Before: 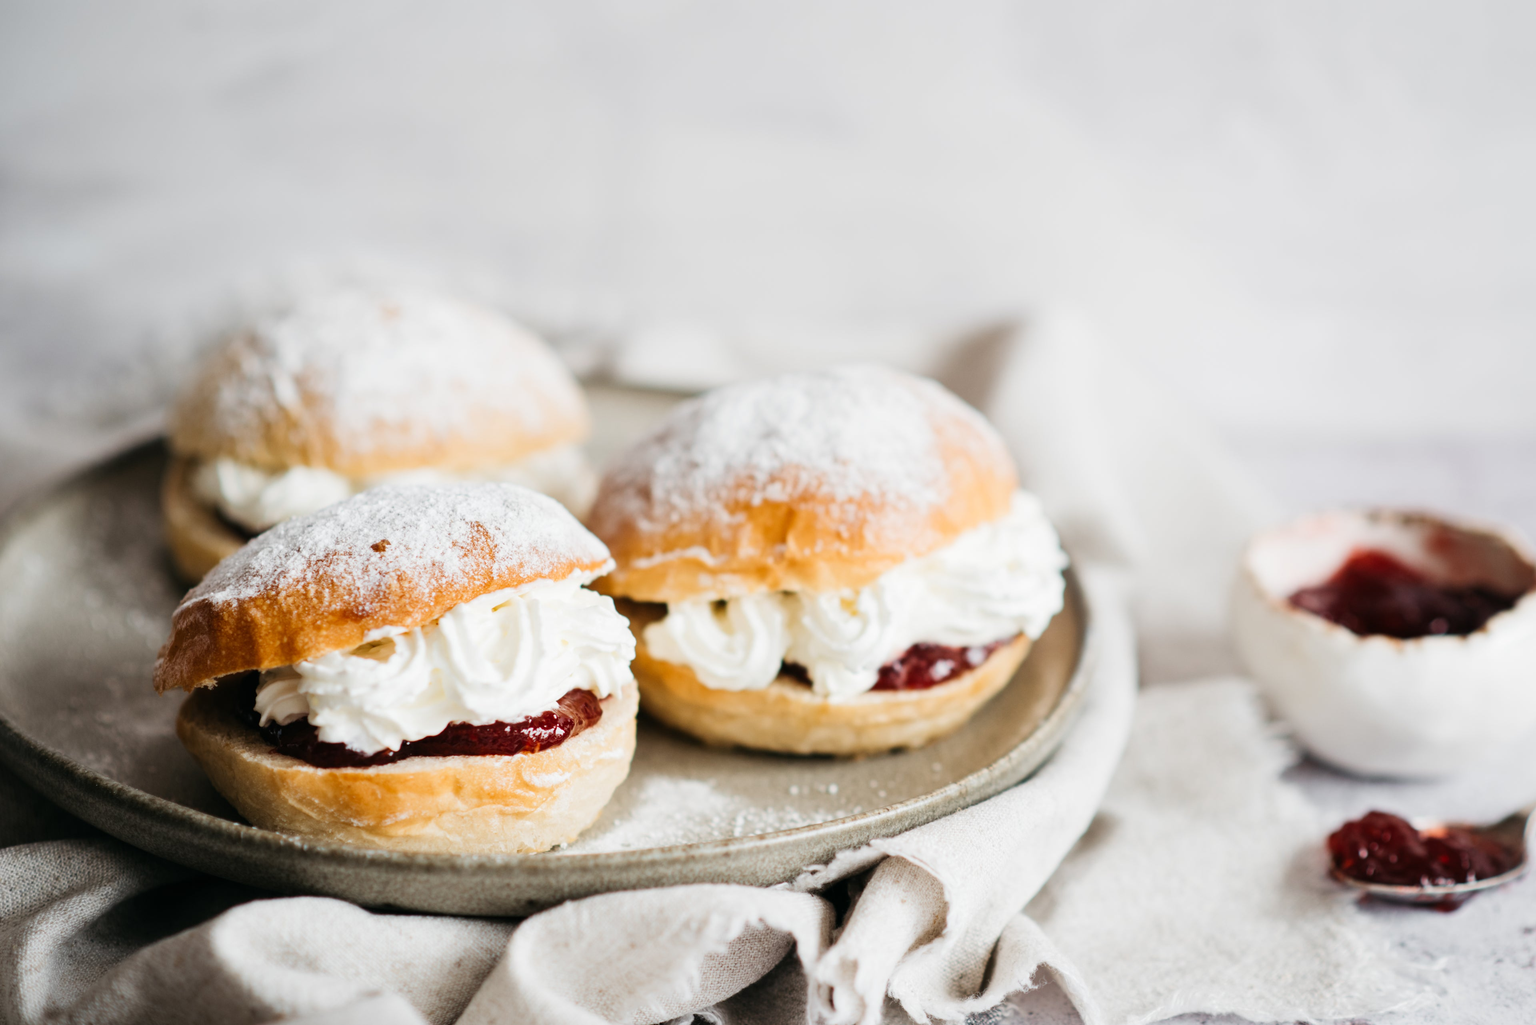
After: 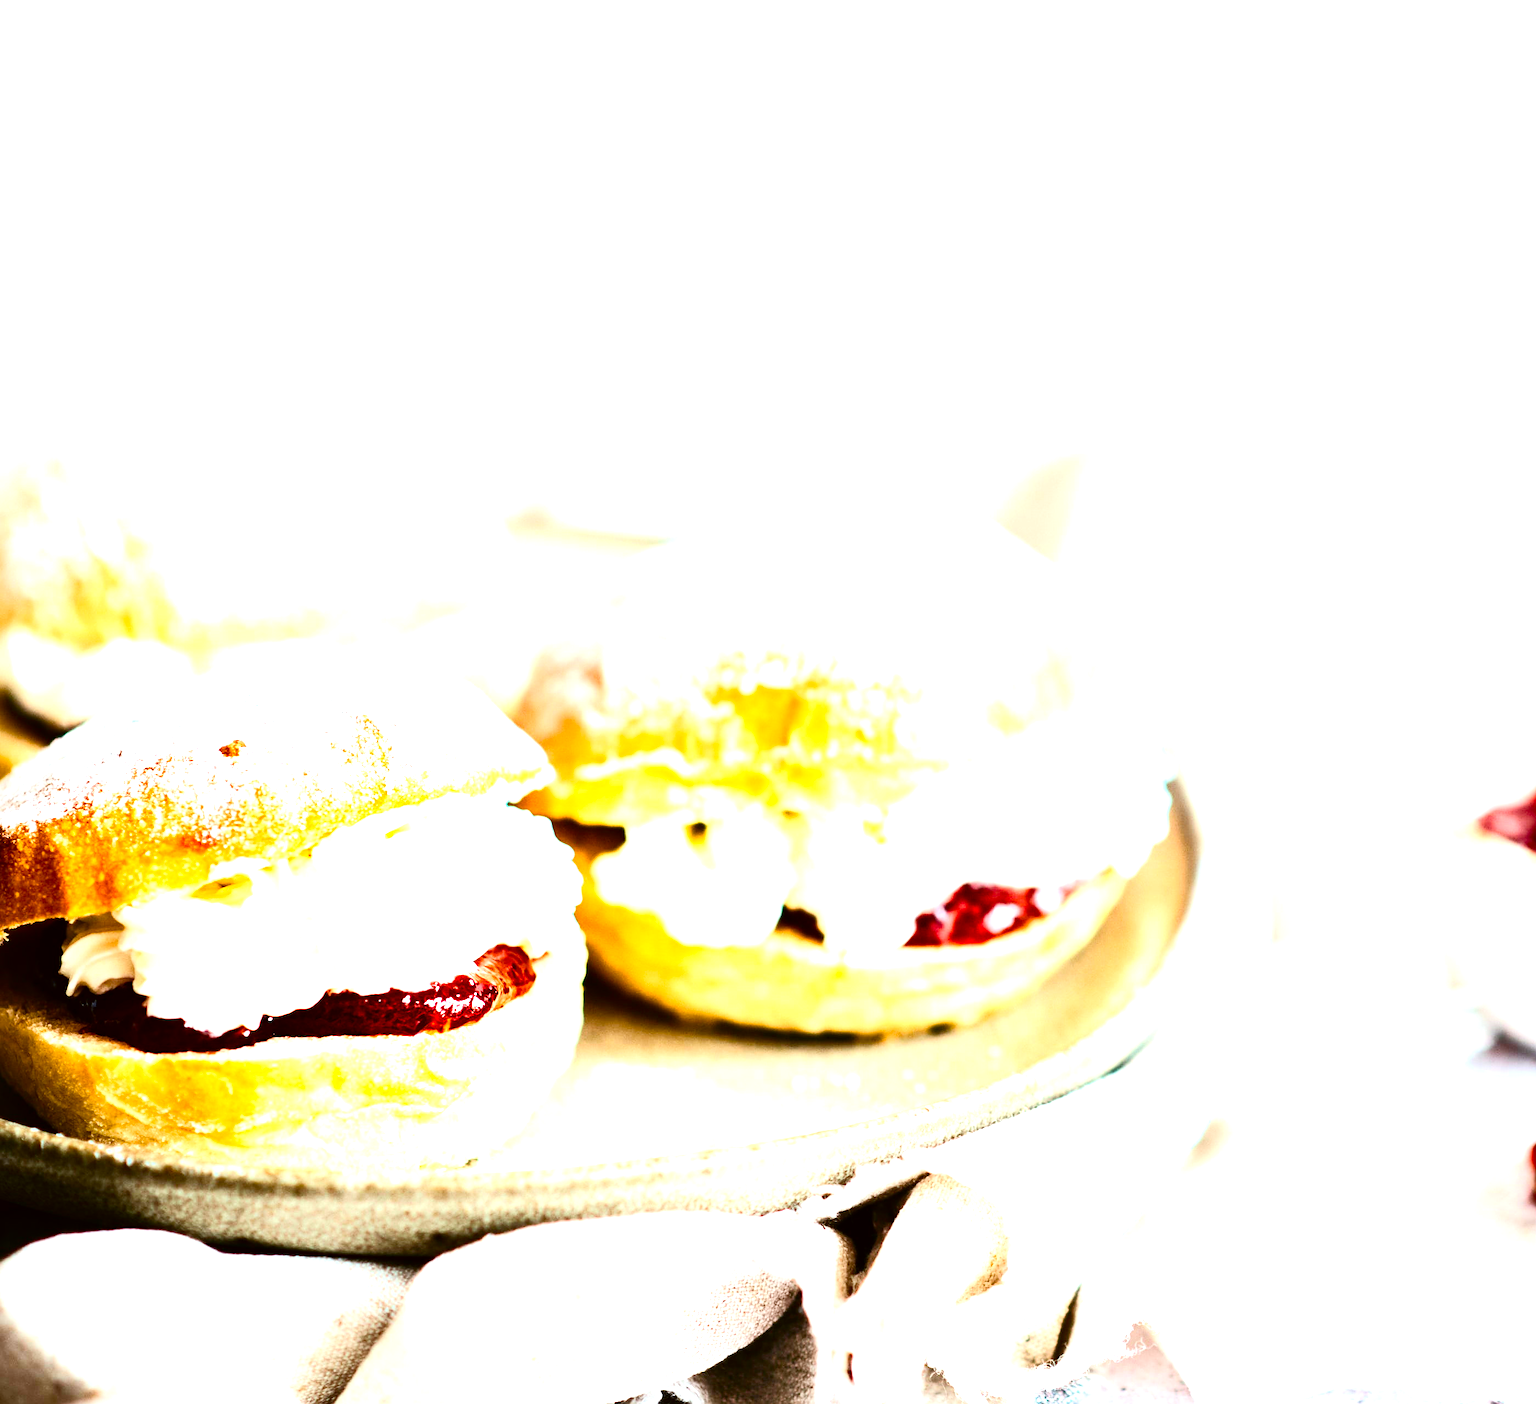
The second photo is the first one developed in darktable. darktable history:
shadows and highlights: shadows 31.18, highlights 1.6, soften with gaussian
contrast brightness saturation: contrast 0.133, brightness -0.049, saturation 0.16
tone curve: curves: ch0 [(0, 0) (0.15, 0.17) (0.452, 0.437) (0.611, 0.588) (0.751, 0.749) (1, 1)]; ch1 [(0, 0) (0.325, 0.327) (0.412, 0.45) (0.453, 0.484) (0.5, 0.499) (0.541, 0.55) (0.617, 0.612) (0.695, 0.697) (1, 1)]; ch2 [(0, 0) (0.386, 0.397) (0.452, 0.459) (0.505, 0.498) (0.524, 0.547) (0.574, 0.566) (0.633, 0.641) (1, 1)], color space Lab, linked channels, preserve colors none
color correction: highlights a* -4.87, highlights b* -4.28, shadows a* 4.05, shadows b* 4.24
color balance rgb: highlights gain › luminance 18.097%, linear chroma grading › global chroma 39.848%, perceptual saturation grading › global saturation 0.562%, perceptual saturation grading › highlights -33.575%, perceptual saturation grading › mid-tones 15.049%, perceptual saturation grading › shadows 48.269%, perceptual brilliance grading › global brilliance -4.441%, perceptual brilliance grading › highlights 24.209%, perceptual brilliance grading › mid-tones 7.45%, perceptual brilliance grading › shadows -4.65%, global vibrance 9.794%
crop: left 13.768%, top 0%, right 13.262%
sharpen: on, module defaults
tone equalizer: -7 EV 0.146 EV, -6 EV 0.629 EV, -5 EV 1.12 EV, -4 EV 1.32 EV, -3 EV 1.12 EV, -2 EV 0.6 EV, -1 EV 0.166 EV, edges refinement/feathering 500, mask exposure compensation -1.57 EV, preserve details no
